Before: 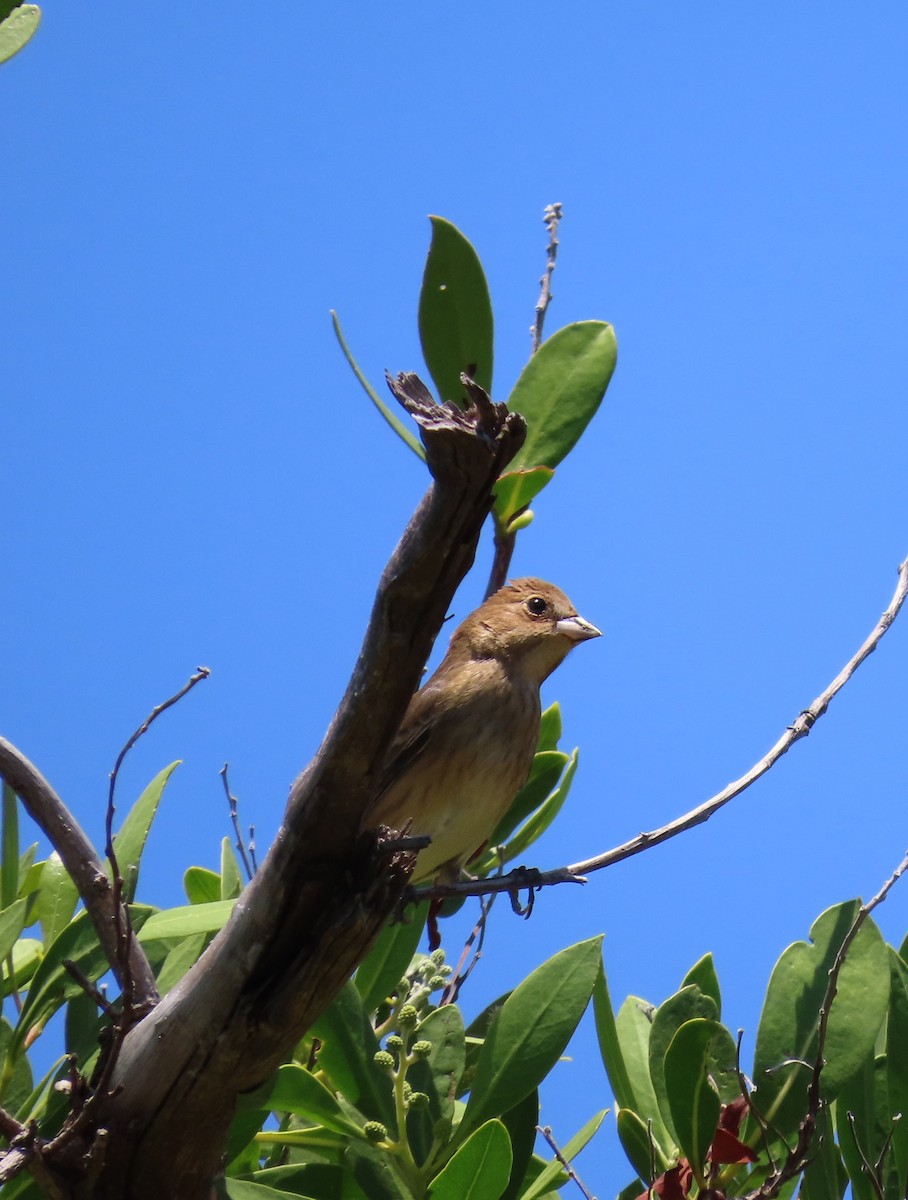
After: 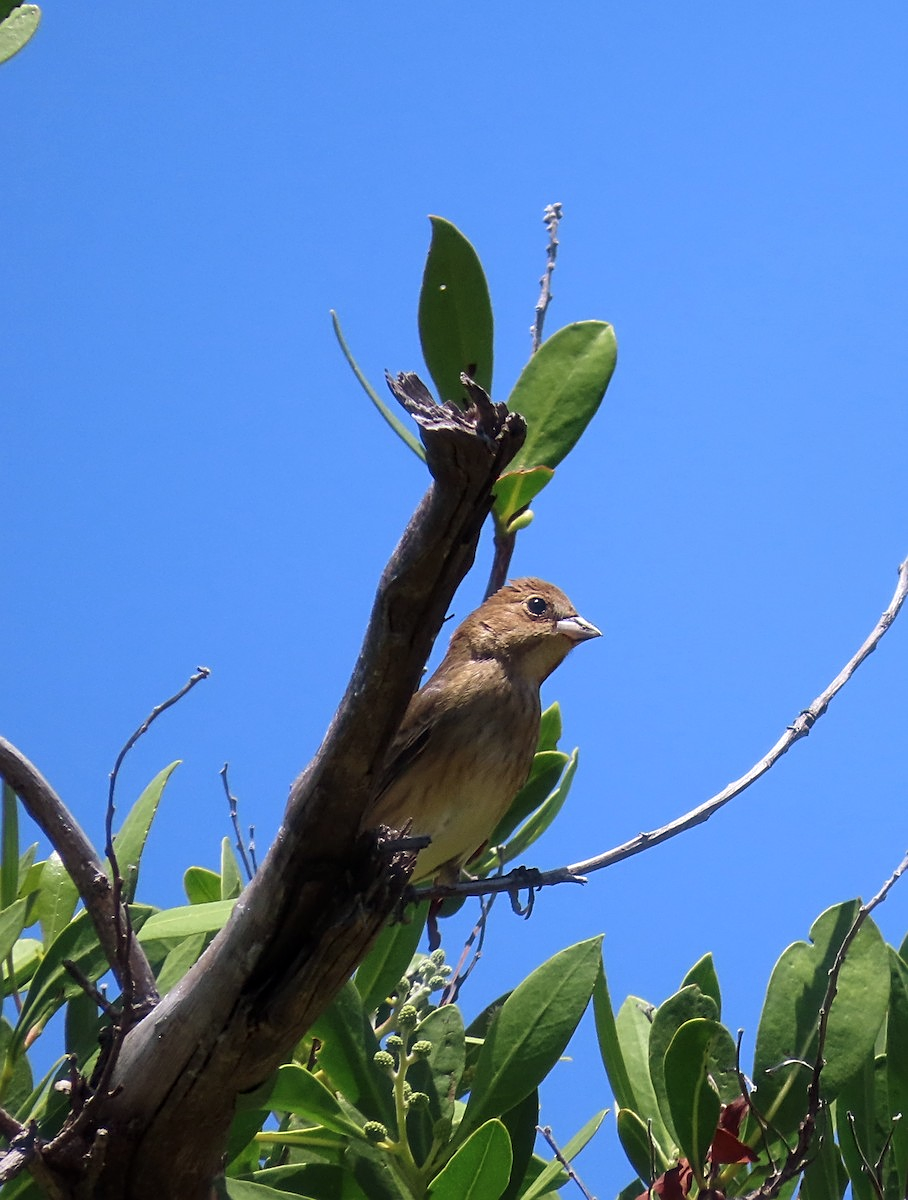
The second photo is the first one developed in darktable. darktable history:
sharpen: on, module defaults
local contrast: highlights 103%, shadows 98%, detail 119%, midtone range 0.2
haze removal: strength -0.107, compatibility mode true, adaptive false
